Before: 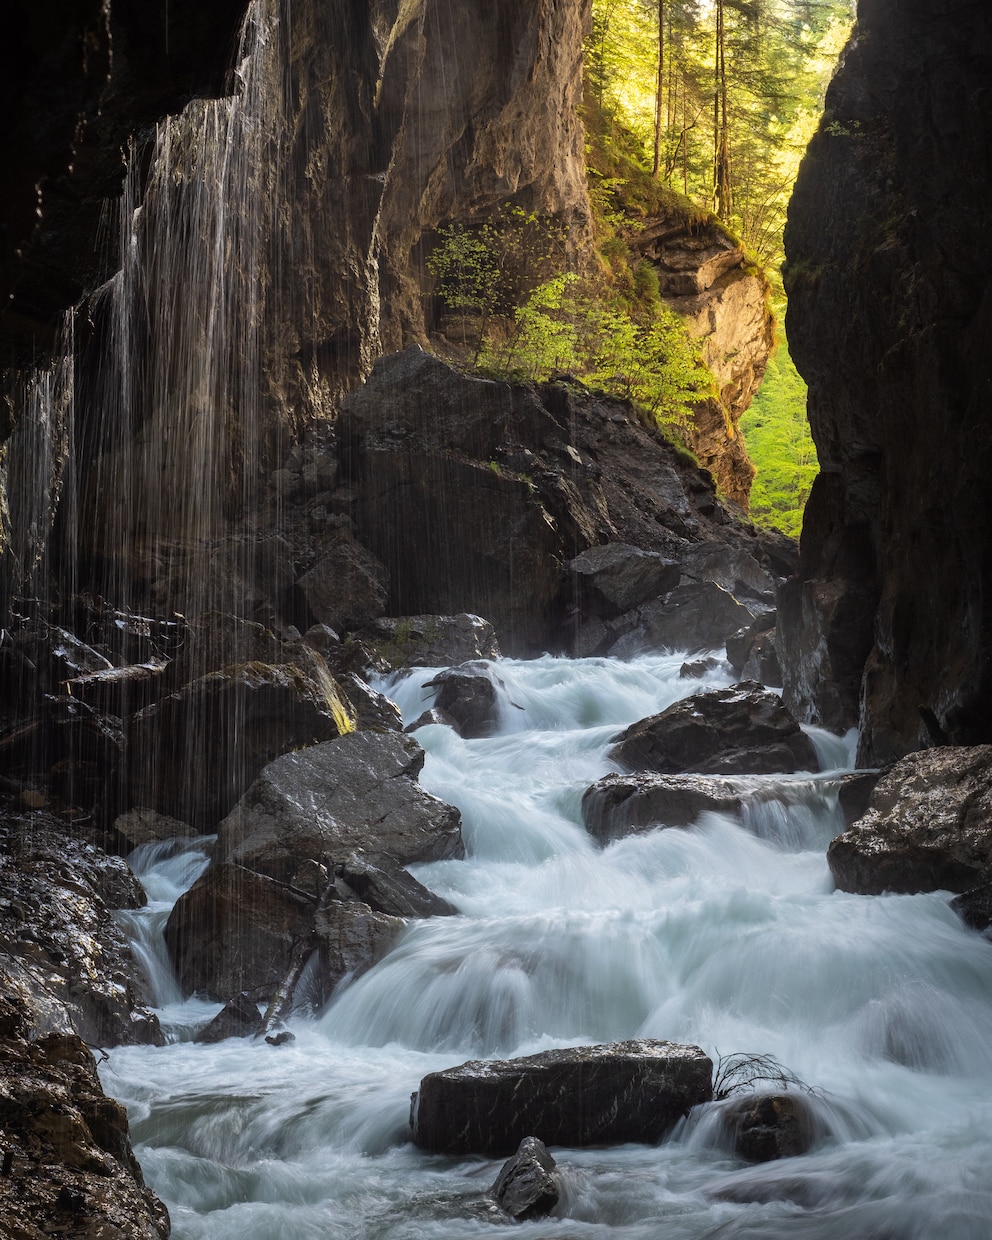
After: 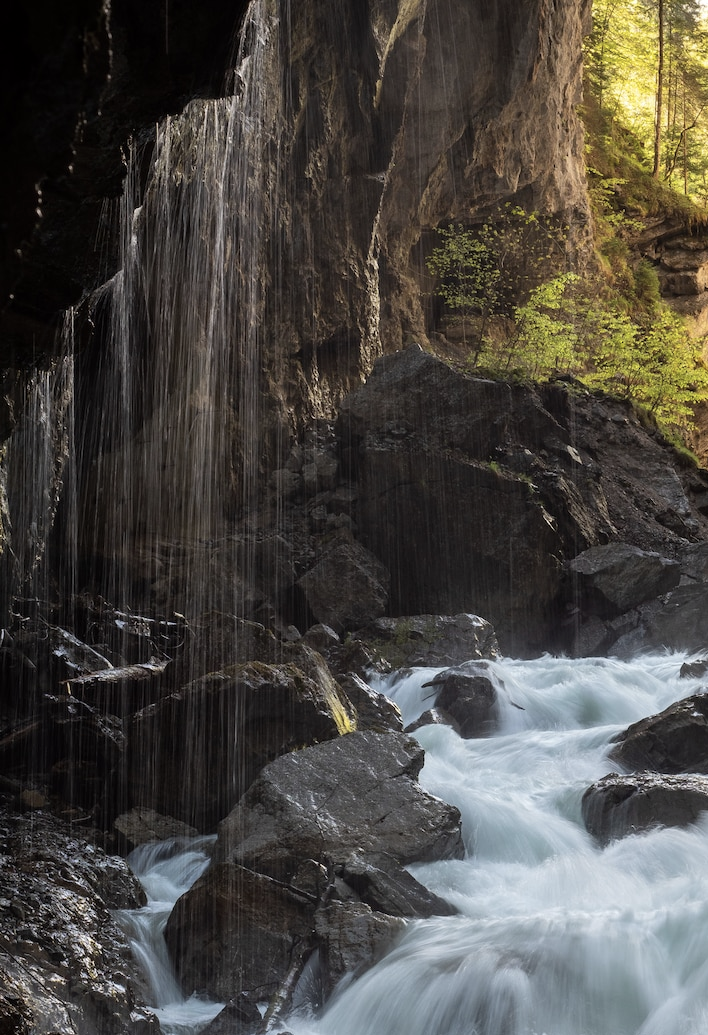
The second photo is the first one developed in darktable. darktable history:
crop: right 28.619%, bottom 16.482%
exposure: black level correction 0.001, compensate highlight preservation false
color correction: highlights b* -0.025, saturation 0.81
